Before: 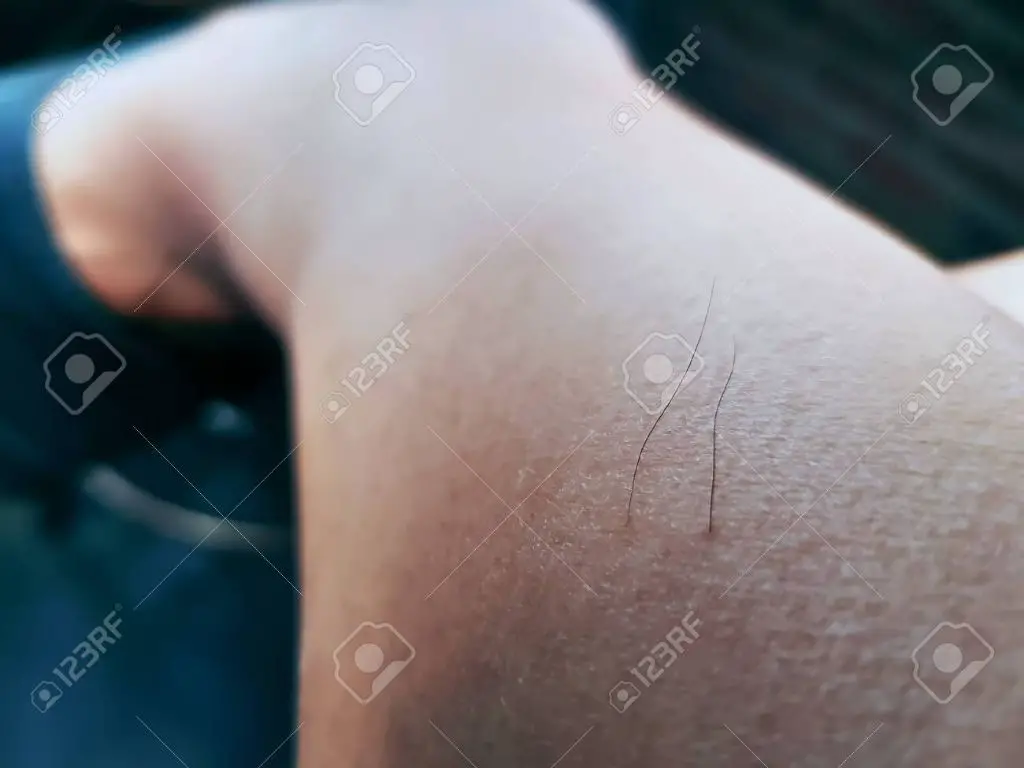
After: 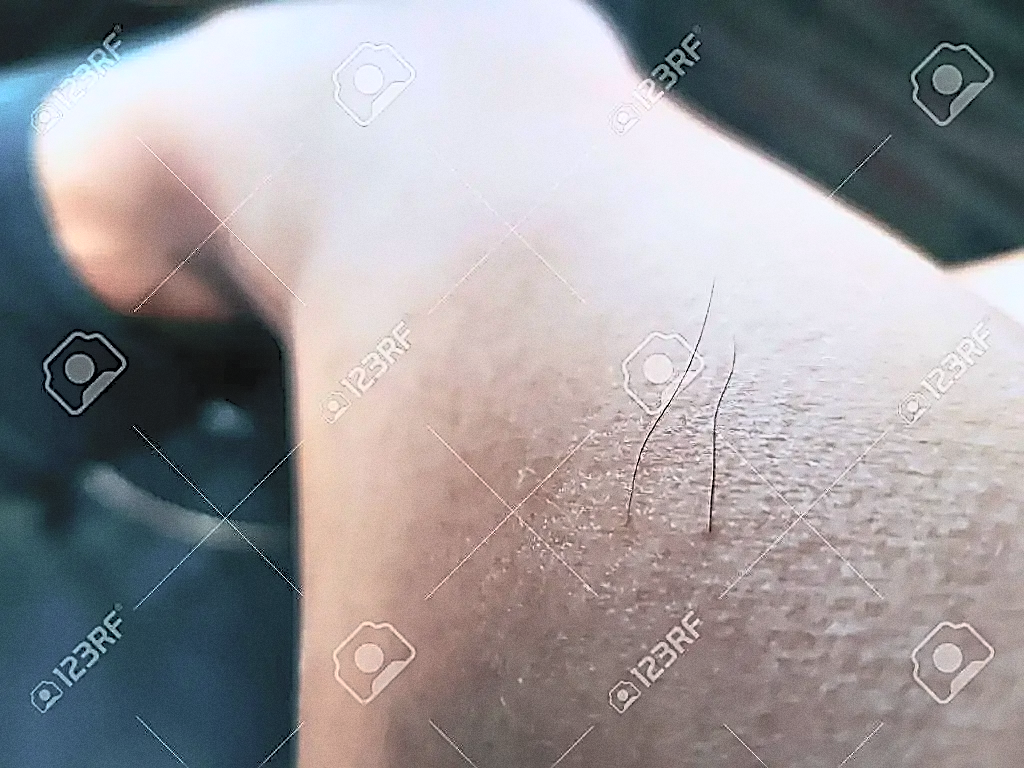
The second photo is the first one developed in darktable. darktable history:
shadows and highlights: shadows 40, highlights -60
contrast brightness saturation: contrast 0.43, brightness 0.56, saturation -0.19
grain: on, module defaults
sharpen: amount 2
